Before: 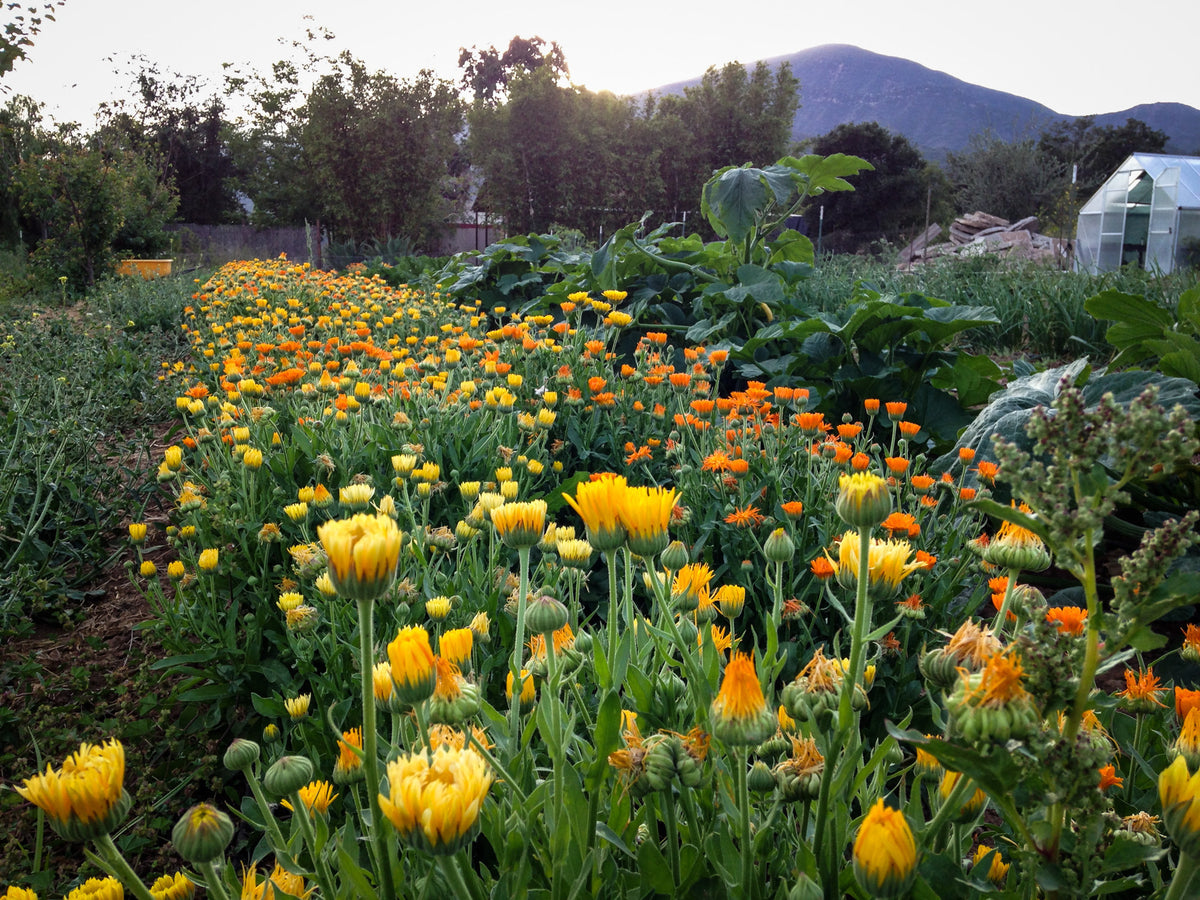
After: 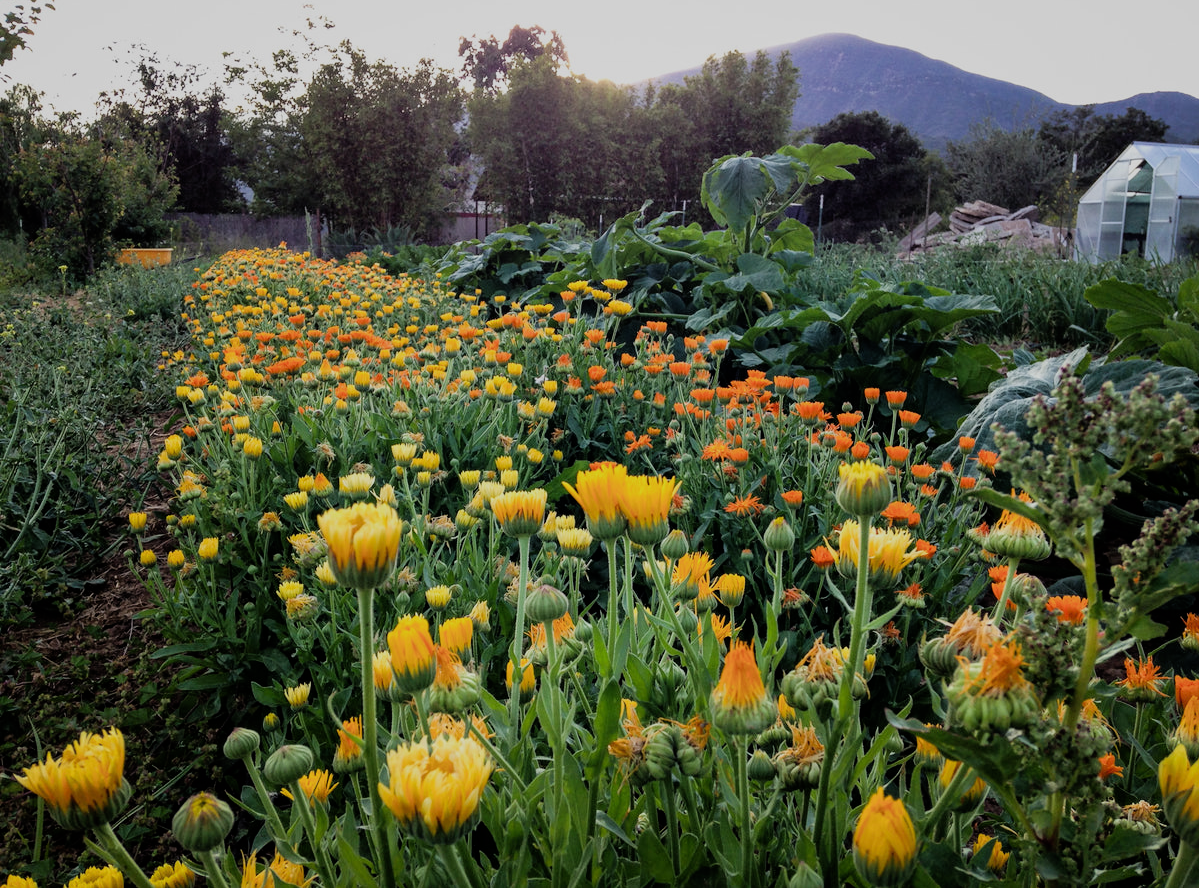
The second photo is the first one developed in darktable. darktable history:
crop: top 1.303%, right 0.034%
filmic rgb: black relative exposure -7.65 EV, white relative exposure 4.56 EV, hardness 3.61
